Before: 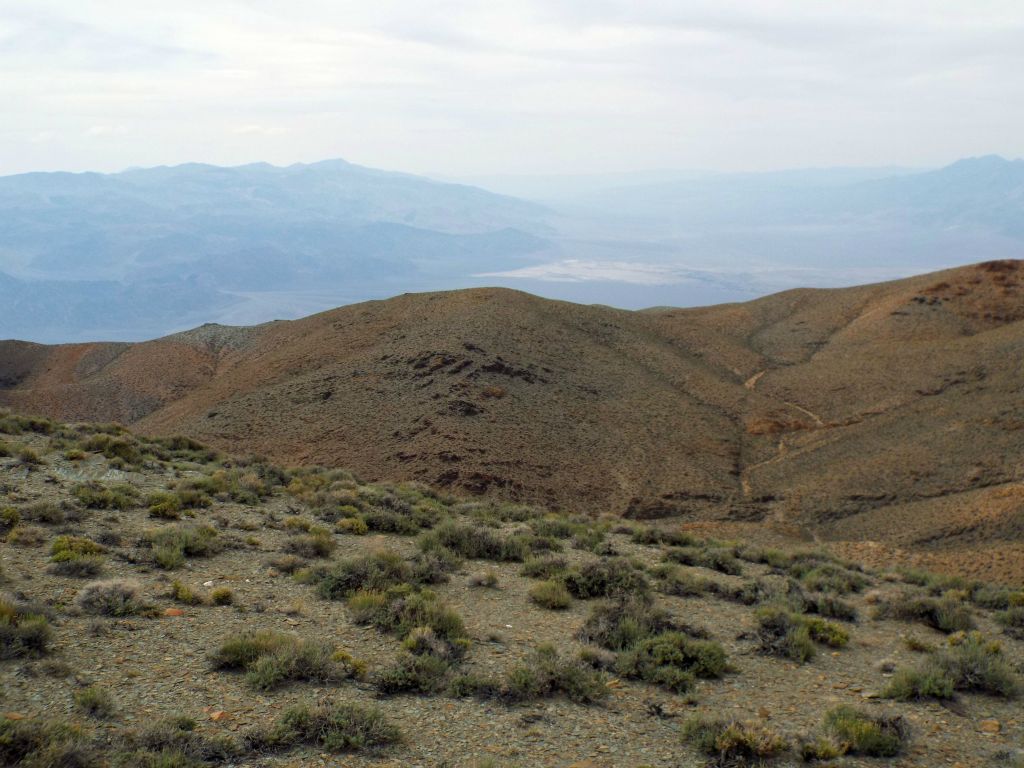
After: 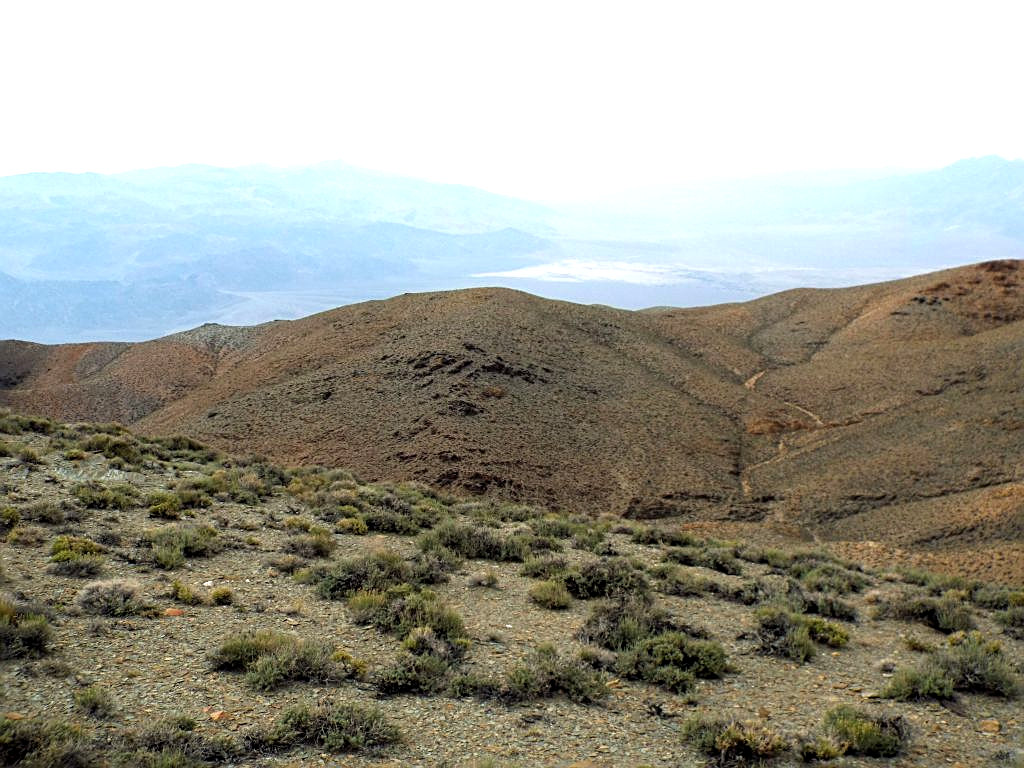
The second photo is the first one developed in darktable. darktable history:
local contrast: highlights 105%, shadows 100%, detail 120%, midtone range 0.2
color calibration: illuminant same as pipeline (D50), adaptation XYZ, x 0.347, y 0.358, temperature 5006.47 K
tone equalizer: -8 EV -0.772 EV, -7 EV -0.689 EV, -6 EV -0.574 EV, -5 EV -0.413 EV, -3 EV 0.394 EV, -2 EV 0.6 EV, -1 EV 0.688 EV, +0 EV 0.731 EV
sharpen: on, module defaults
